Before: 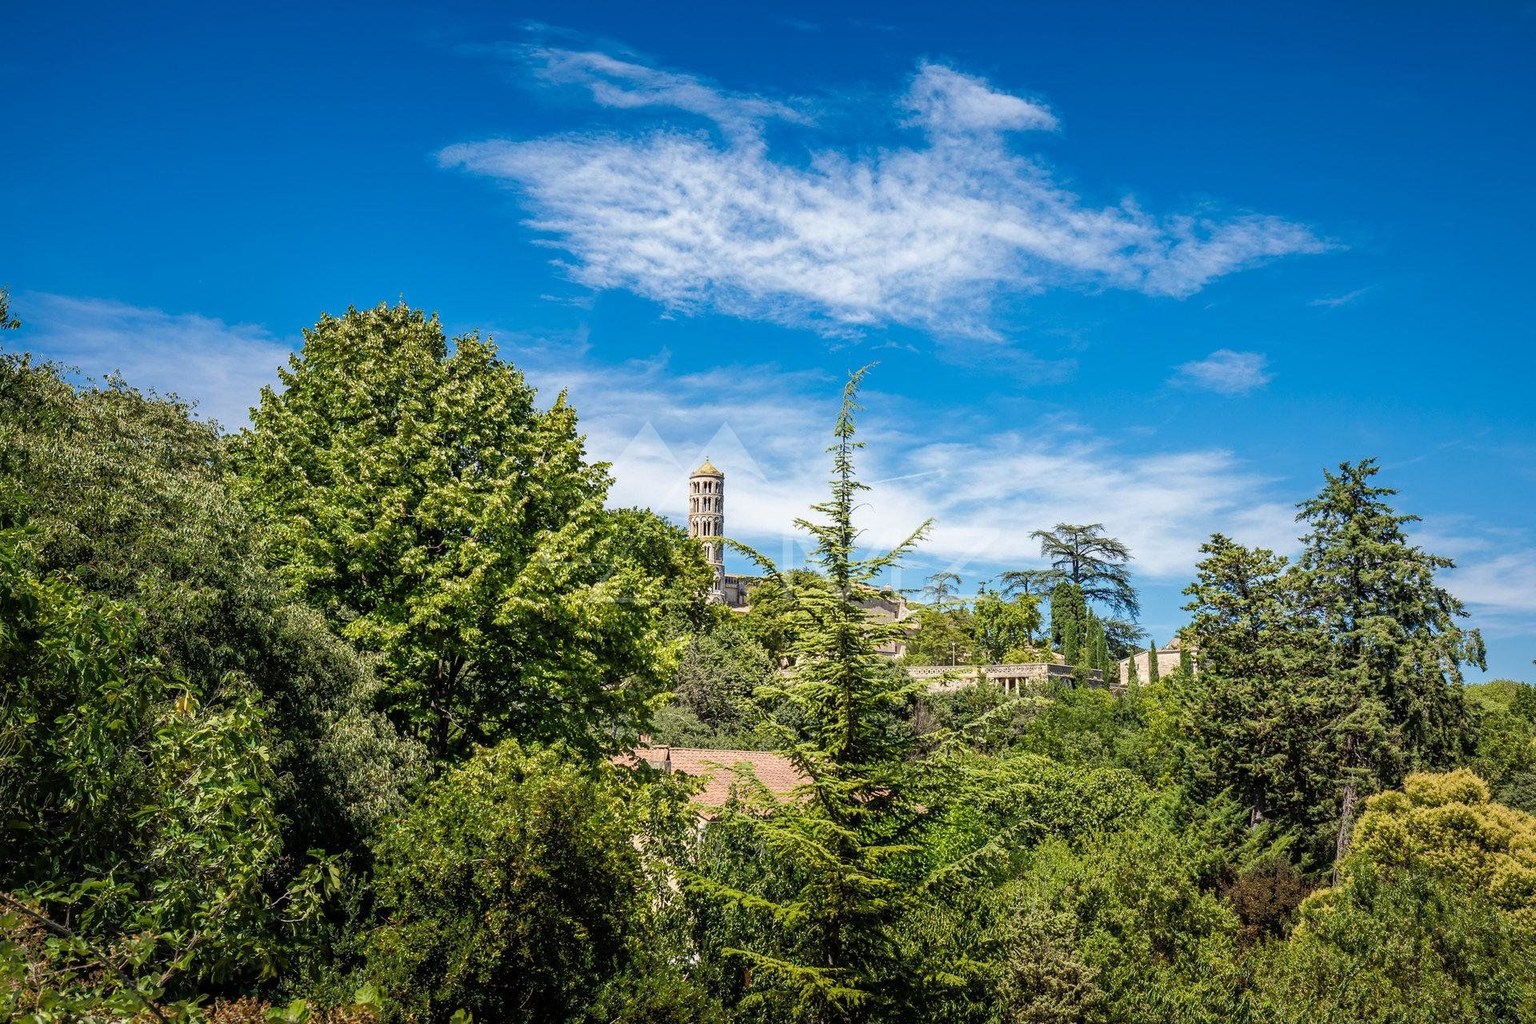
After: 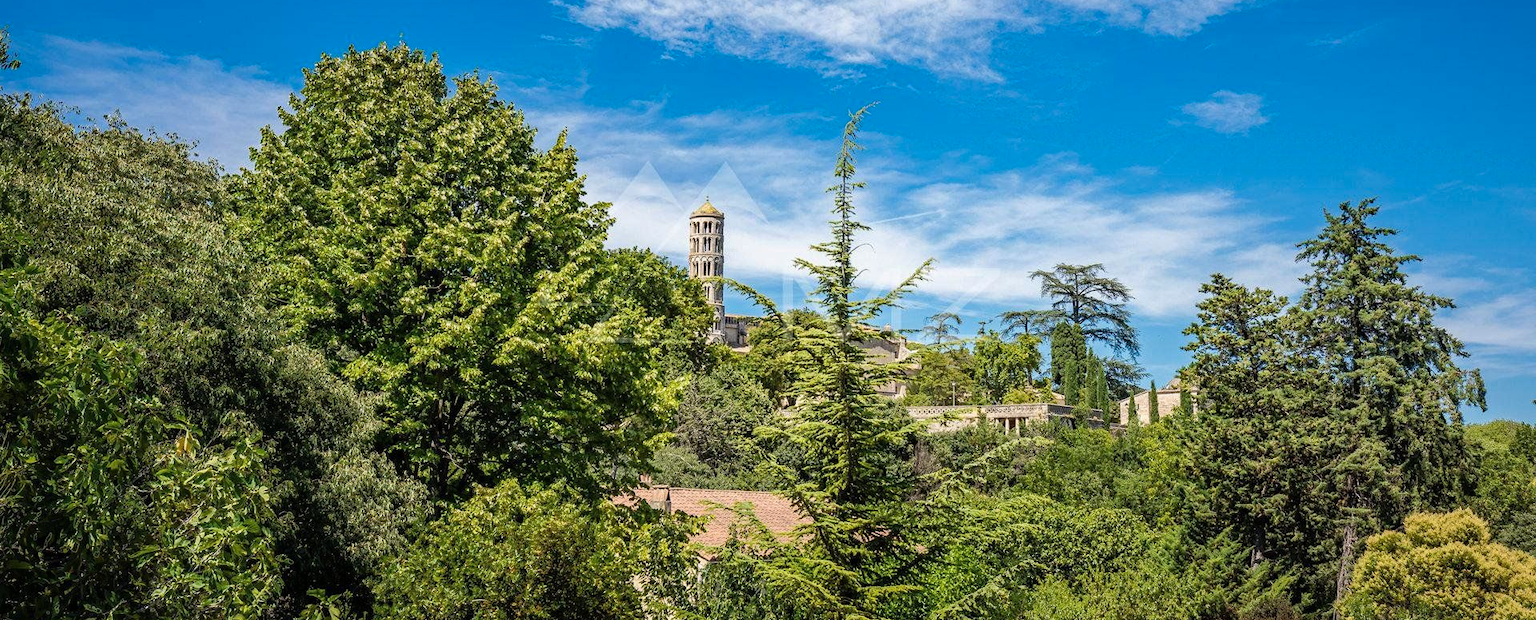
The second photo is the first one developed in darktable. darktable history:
crop and rotate: top 25.393%, bottom 13.97%
haze removal: adaptive false
